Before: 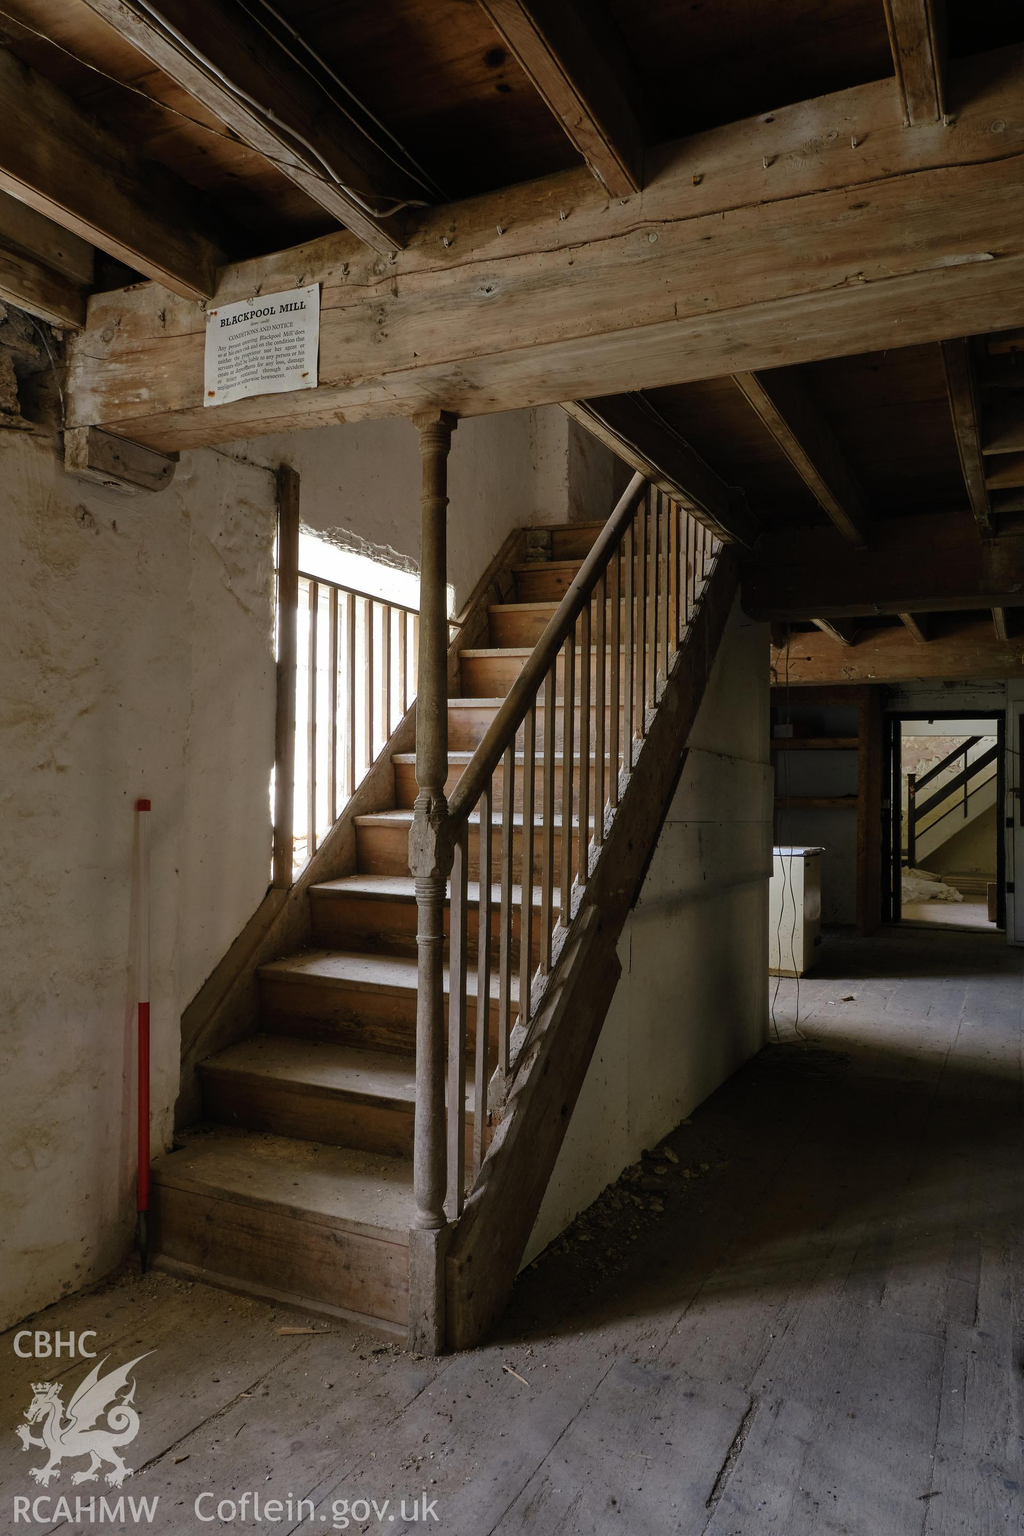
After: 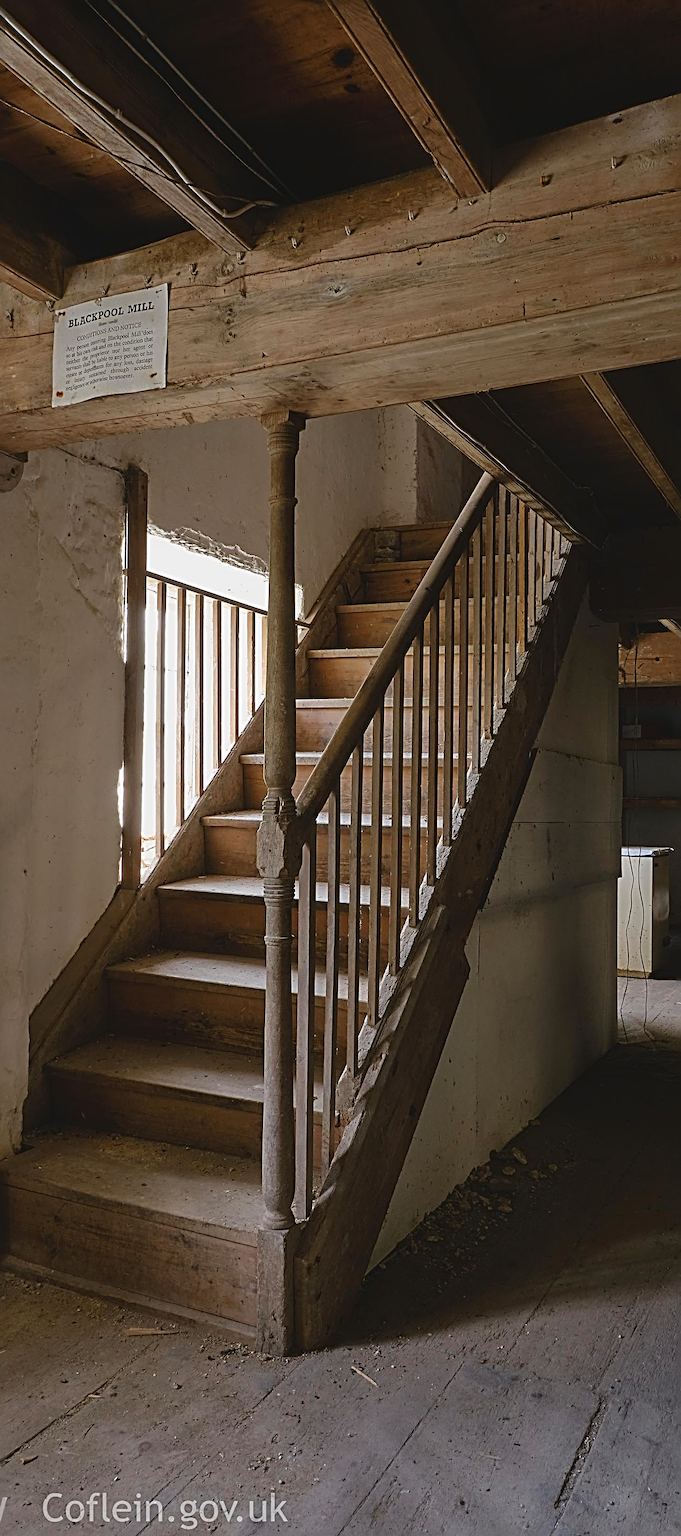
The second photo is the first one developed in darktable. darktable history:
velvia: strength 8.66%
crop and rotate: left 14.872%, right 18.535%
sharpen: radius 3.708, amount 0.927
contrast brightness saturation: contrast -0.108
exposure: exposure -0.015 EV, compensate exposure bias true, compensate highlight preservation false
